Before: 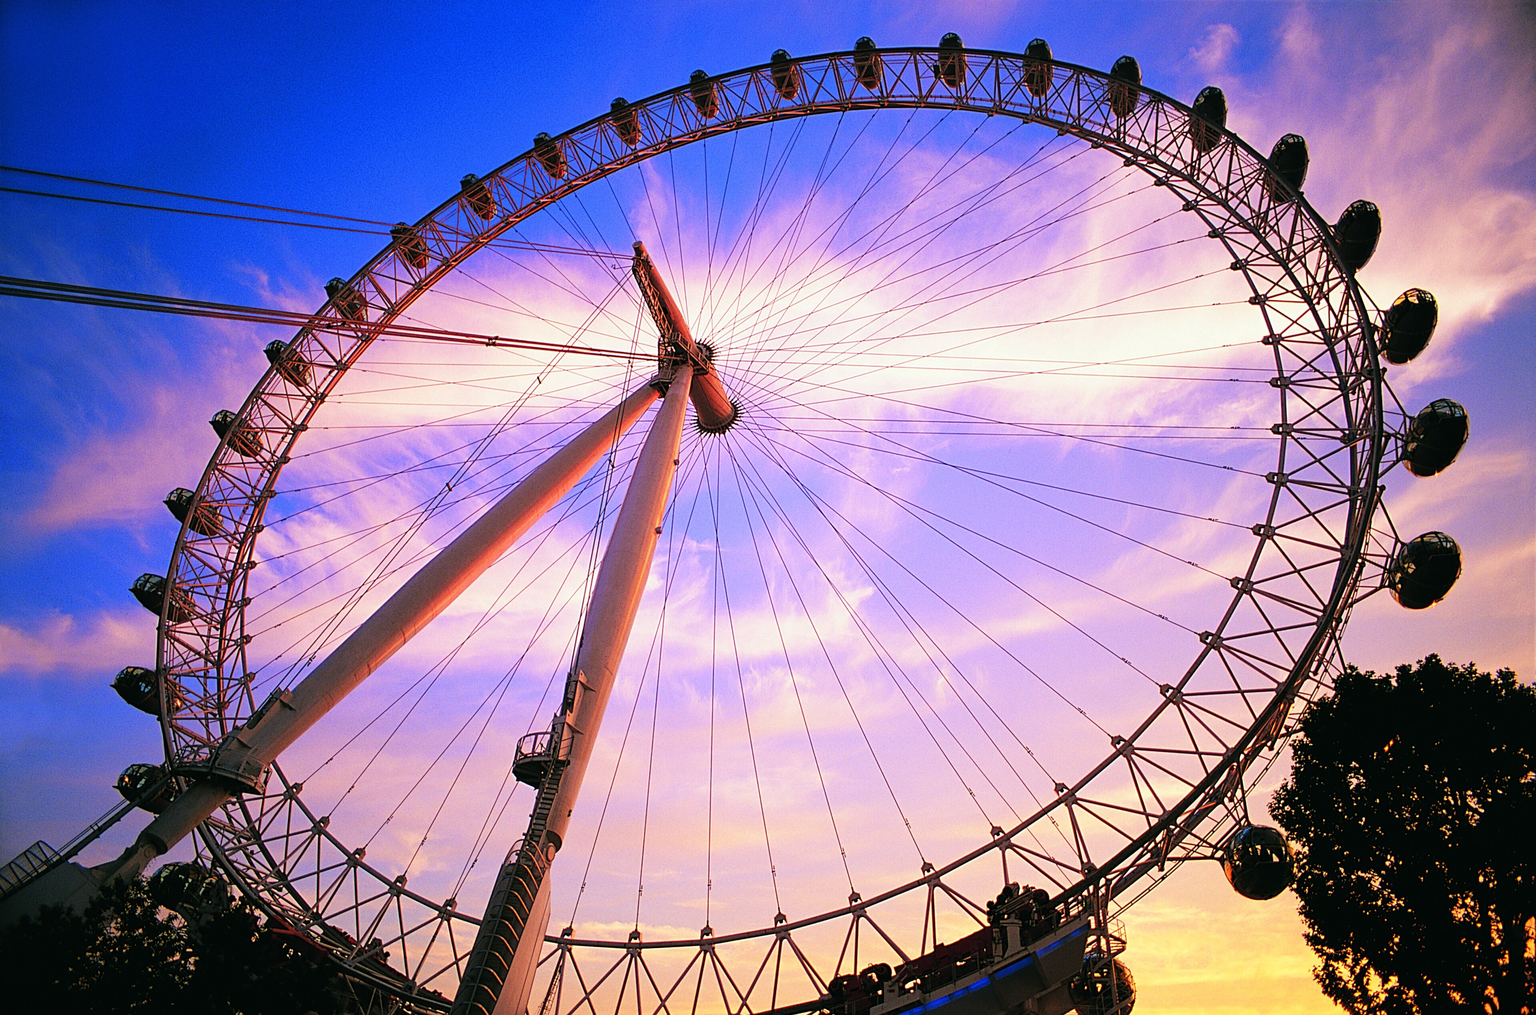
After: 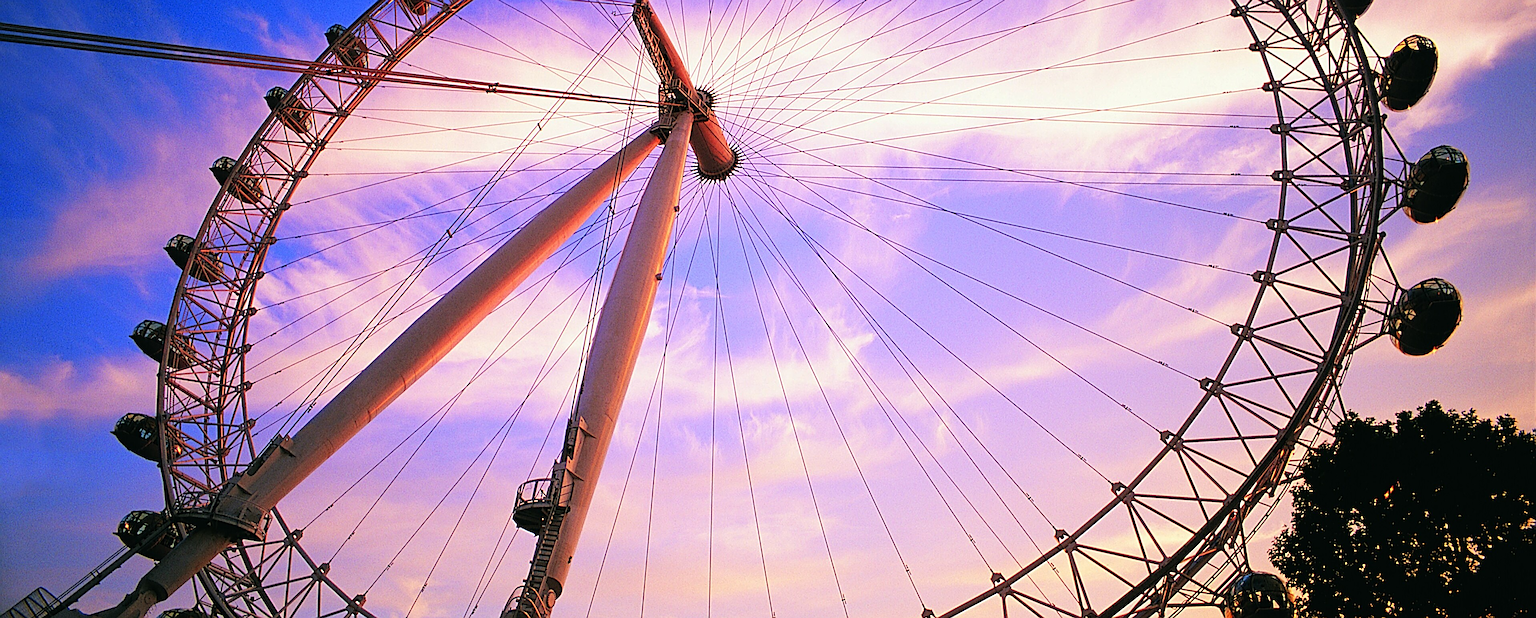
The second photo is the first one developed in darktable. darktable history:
sharpen: on, module defaults
crop and rotate: top 25.005%, bottom 14.043%
